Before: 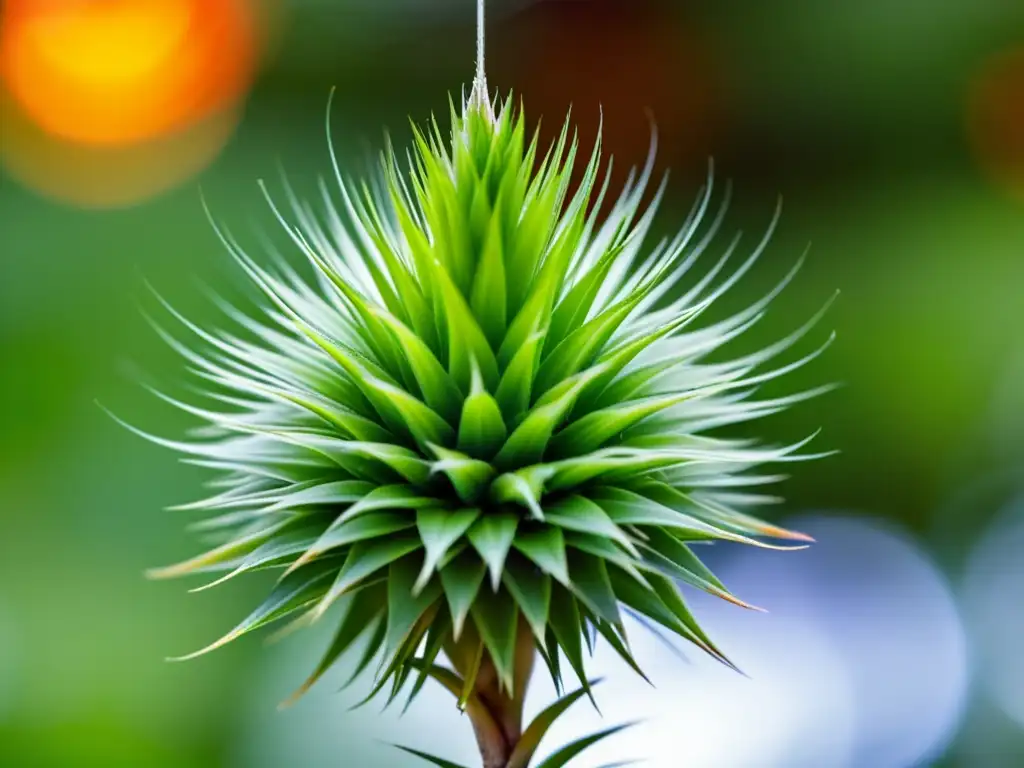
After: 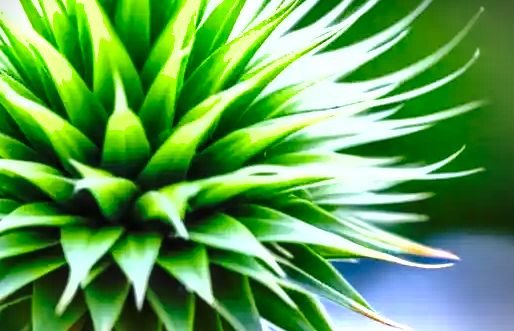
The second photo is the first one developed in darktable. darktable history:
crop: left 34.787%, top 36.73%, right 14.945%, bottom 20.071%
tone equalizer: edges refinement/feathering 500, mask exposure compensation -1.57 EV, preserve details no
vignetting: fall-off start 91.11%, brightness -0.721, saturation -0.476, center (-0.147, 0.016)
local contrast: detail 130%
base curve: curves: ch0 [(0, 0) (0.073, 0.04) (0.157, 0.139) (0.492, 0.492) (0.758, 0.758) (1, 1)], preserve colors none
shadows and highlights: highlights color adjustment 89.29%, low approximation 0.01, soften with gaussian
exposure: black level correction 0, exposure 1.105 EV, compensate exposure bias true, compensate highlight preservation false
